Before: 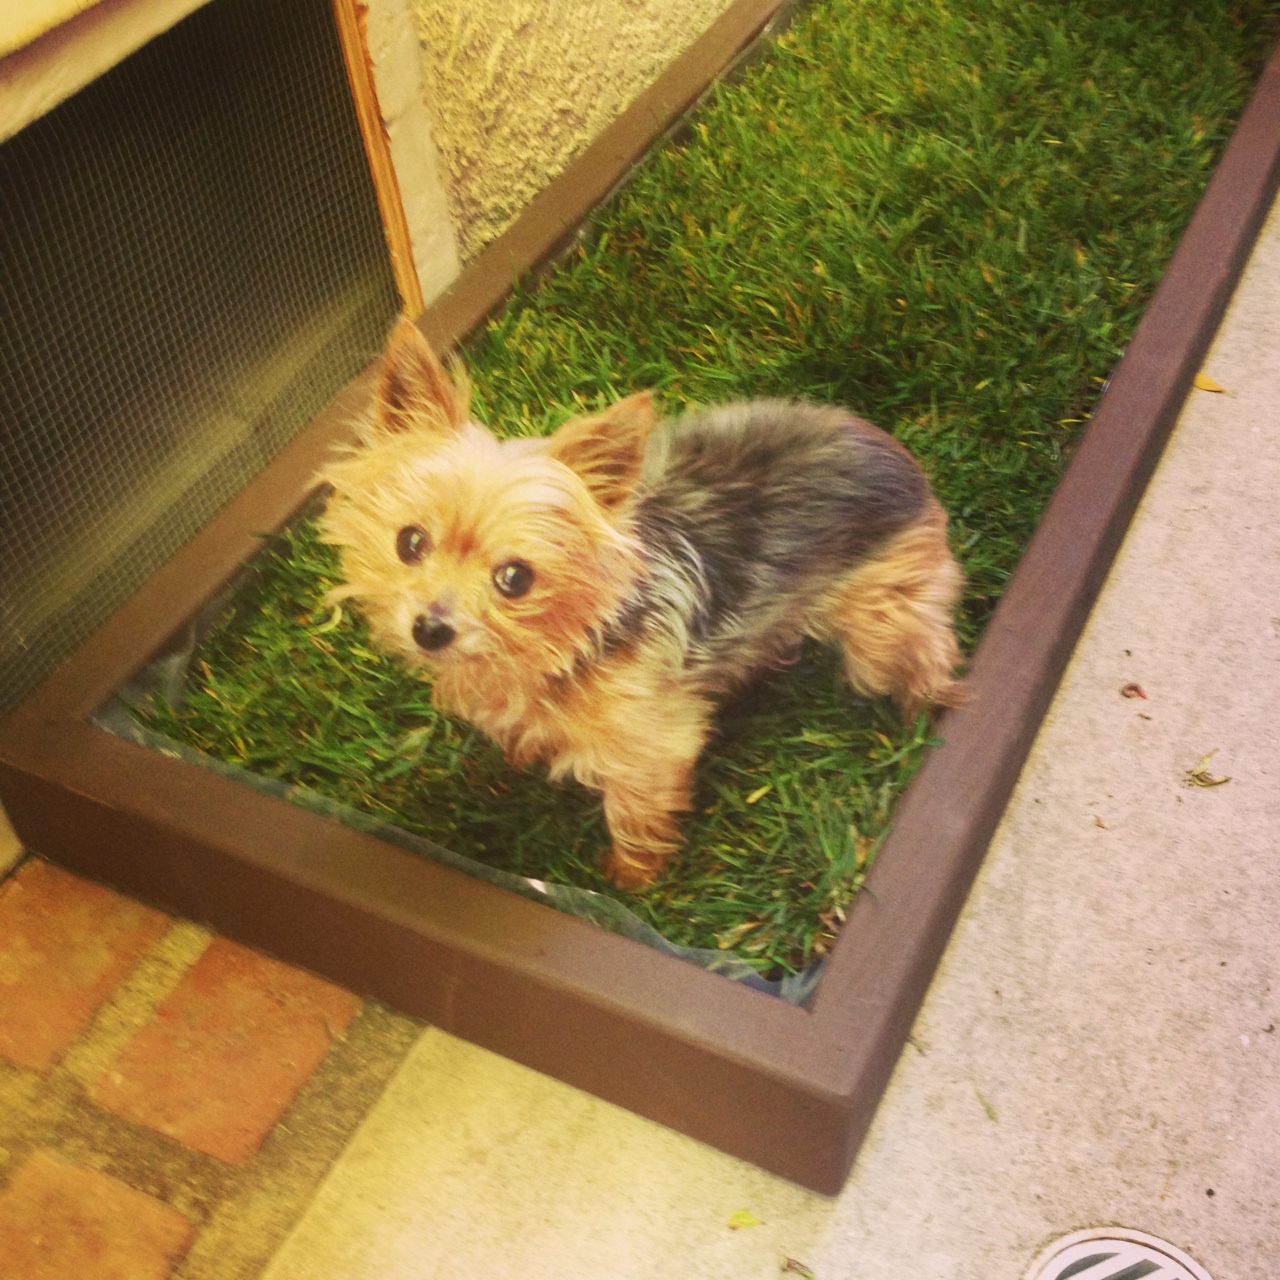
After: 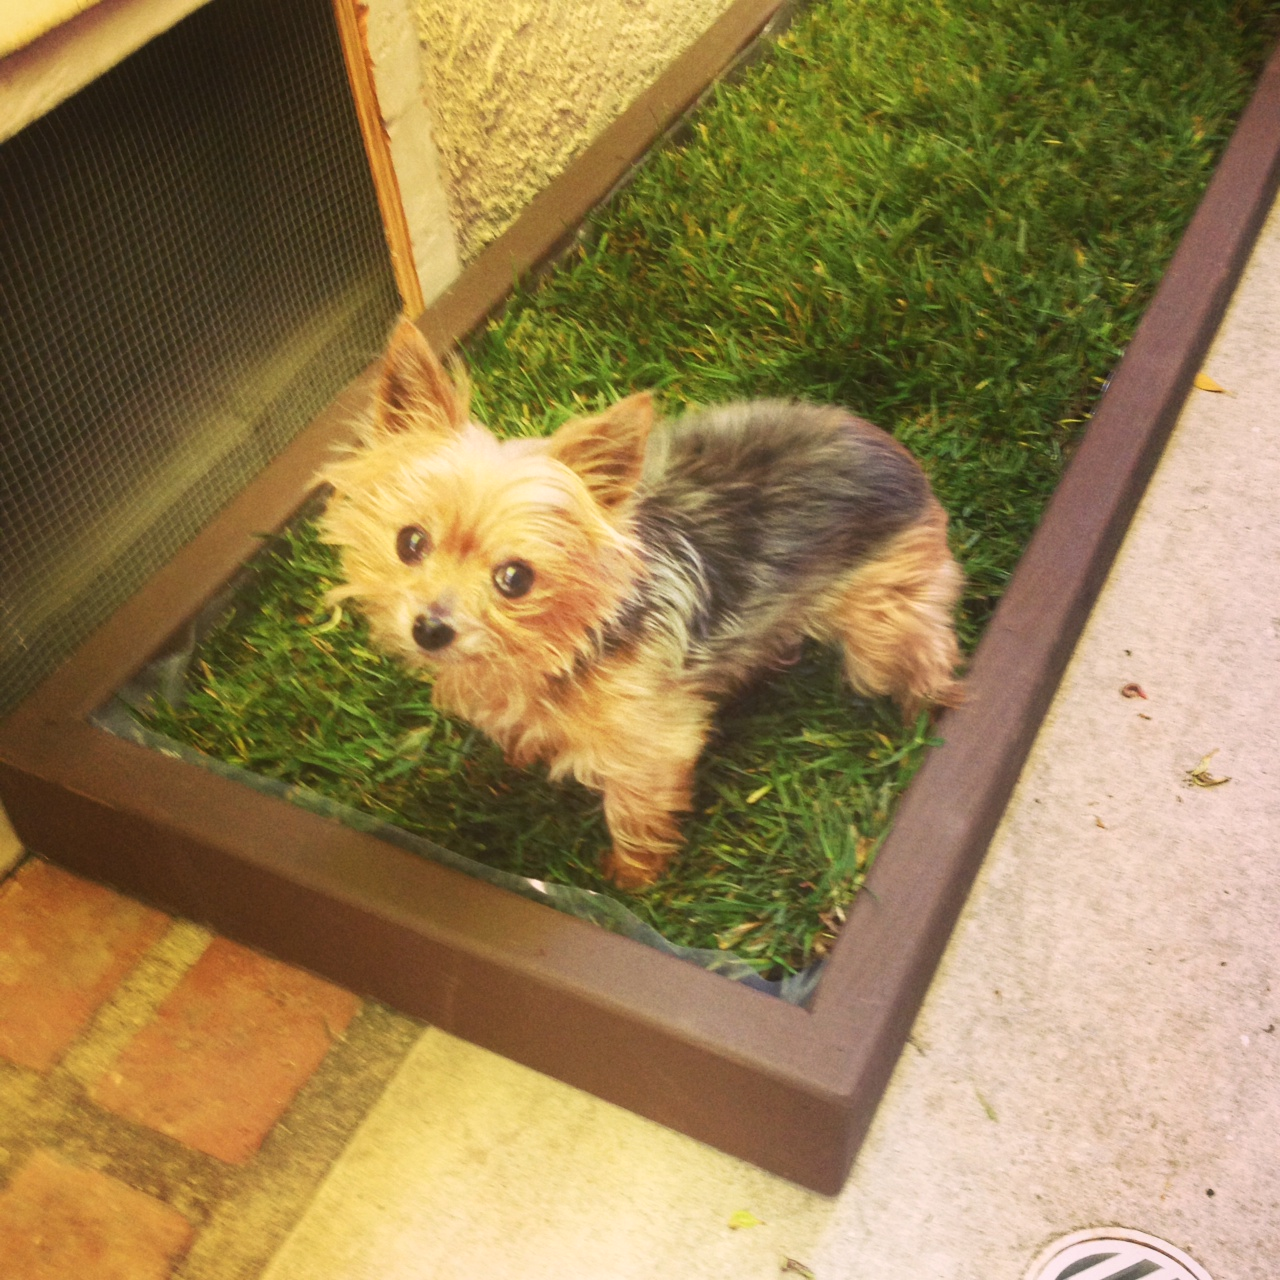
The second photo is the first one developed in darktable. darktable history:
shadows and highlights: shadows -11.73, white point adjustment 3.82, highlights 27.38
